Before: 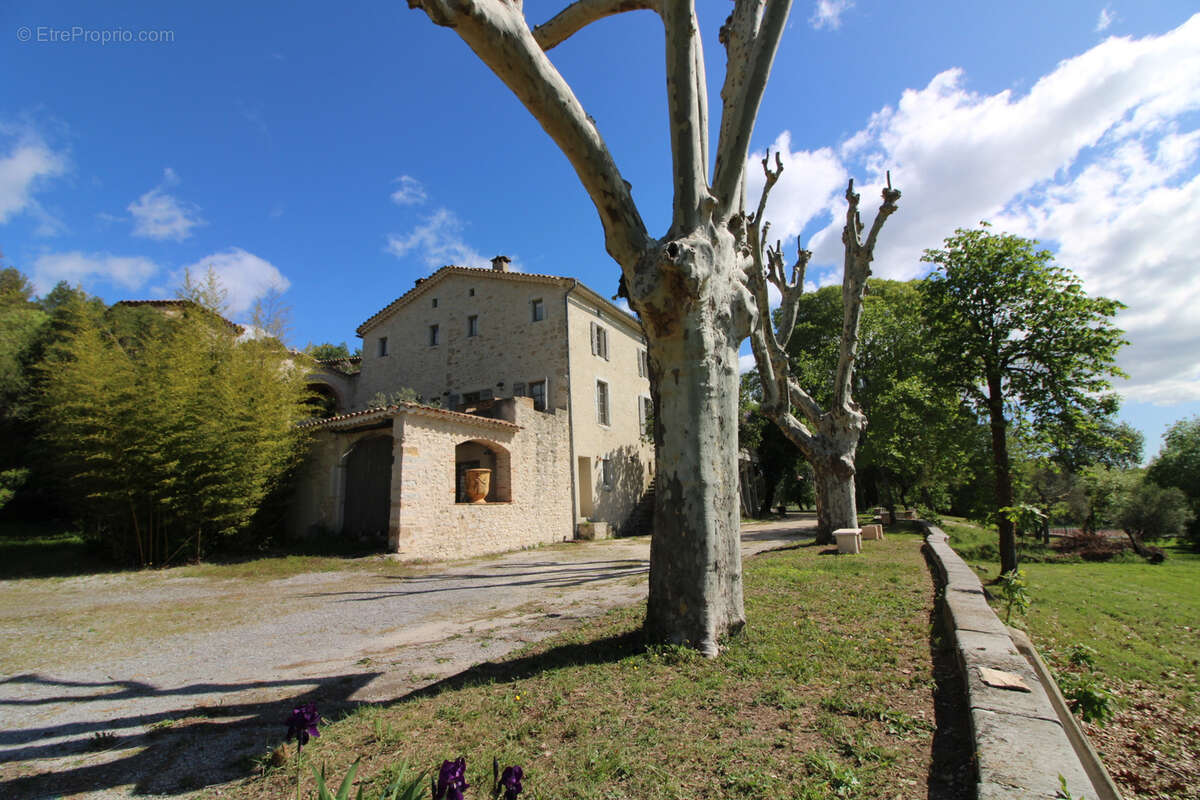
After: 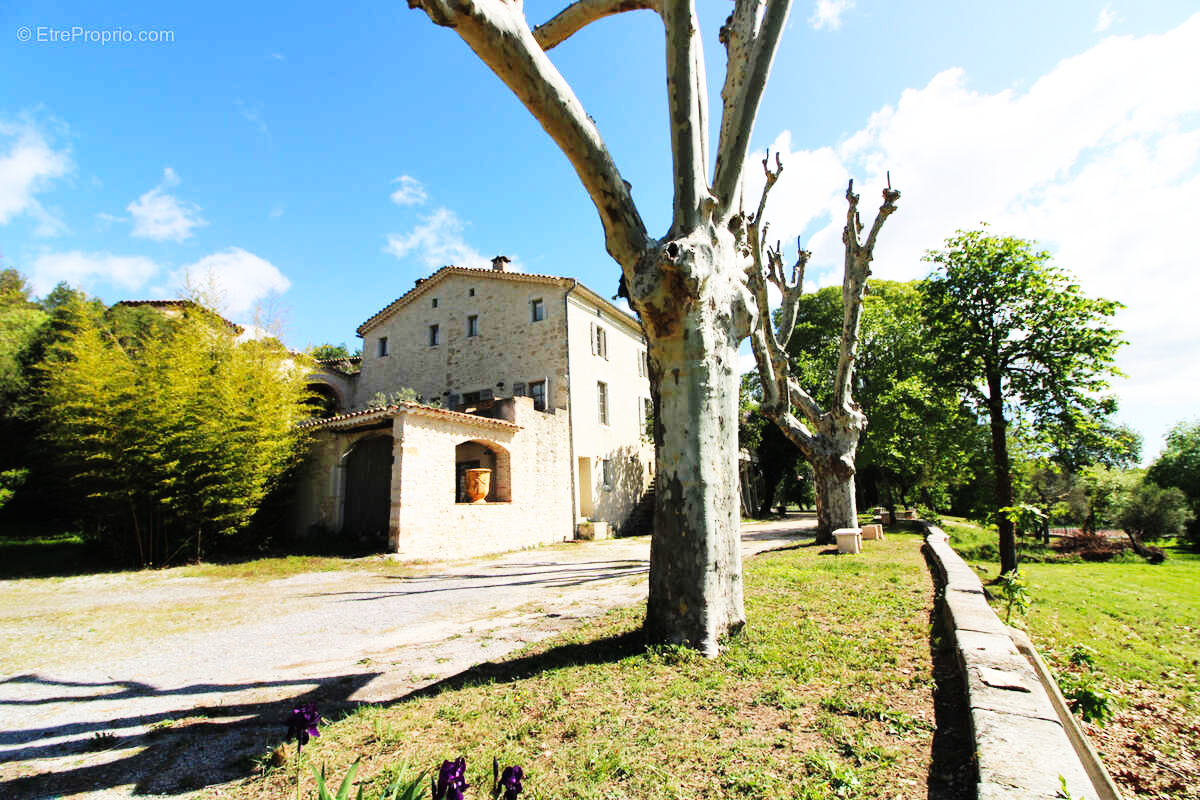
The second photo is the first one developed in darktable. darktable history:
contrast brightness saturation: contrast 0.046, brightness 0.06, saturation 0.013
base curve: curves: ch0 [(0, 0) (0.007, 0.004) (0.027, 0.03) (0.046, 0.07) (0.207, 0.54) (0.442, 0.872) (0.673, 0.972) (1, 1)], preserve colors none
